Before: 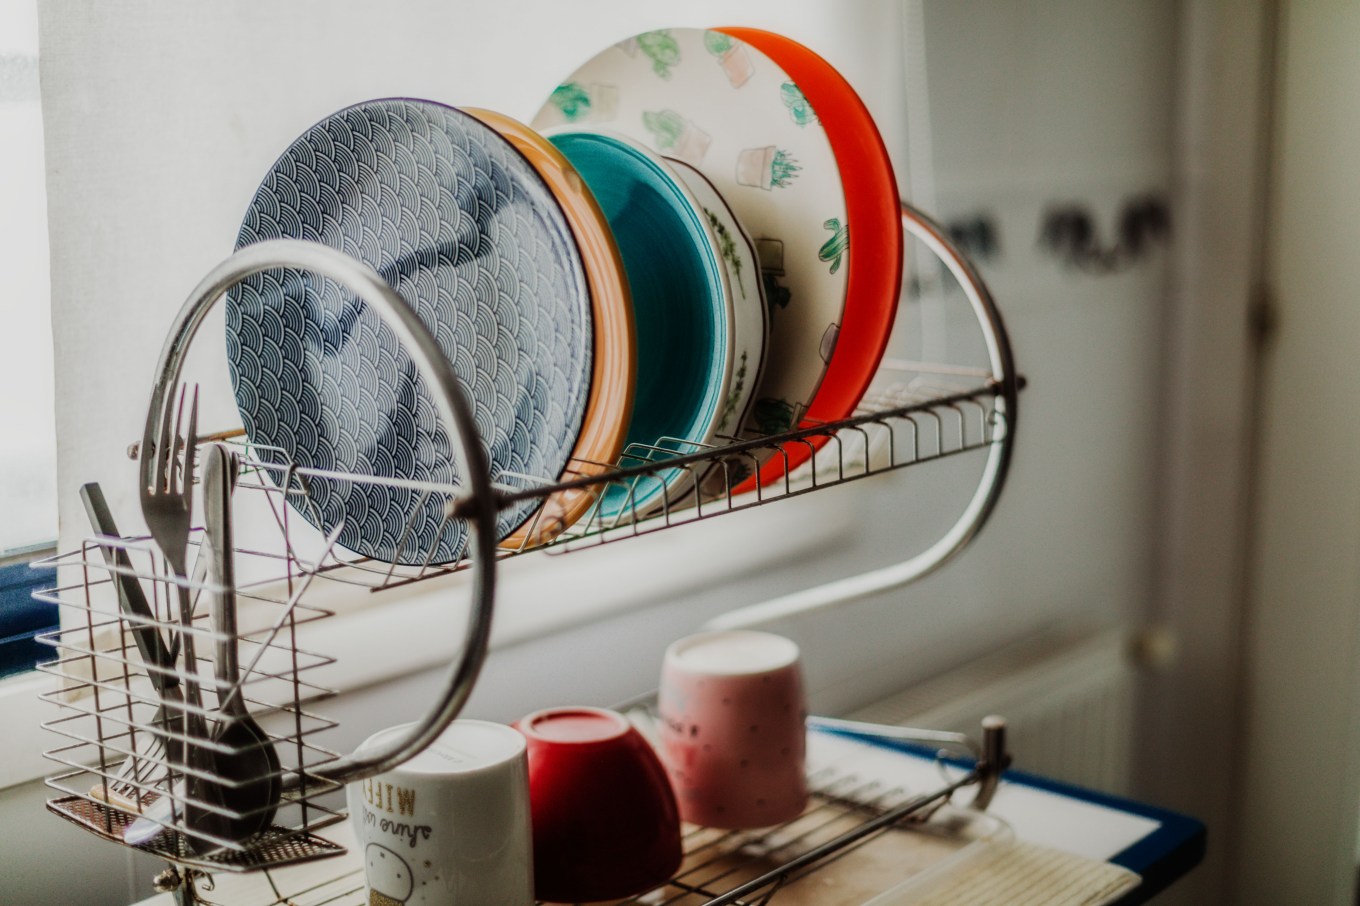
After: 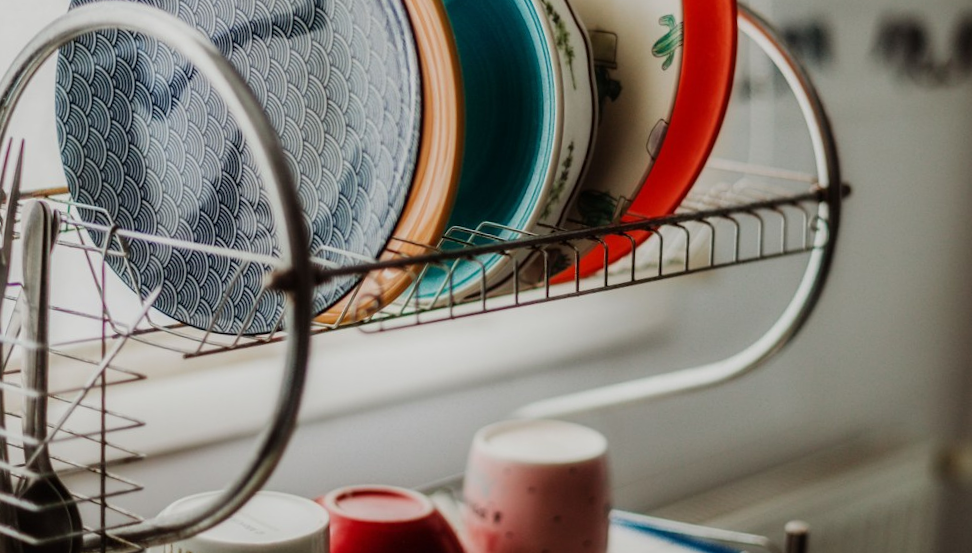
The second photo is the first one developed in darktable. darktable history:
crop and rotate: angle -3.64°, left 9.799%, top 21.244%, right 11.994%, bottom 11.984%
